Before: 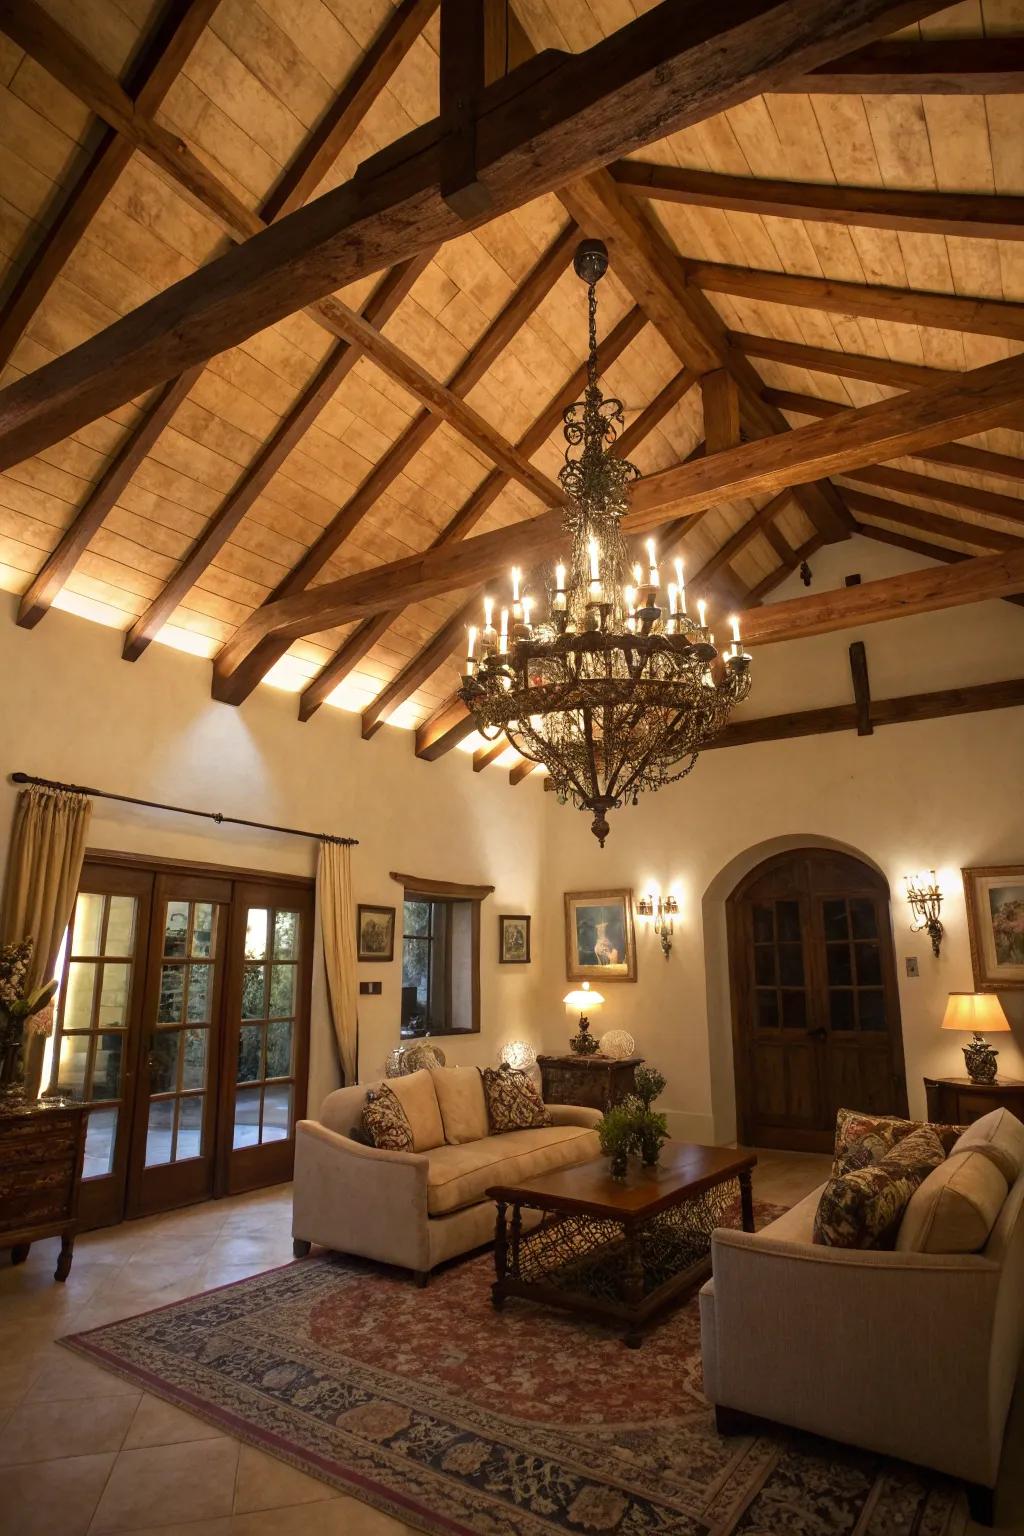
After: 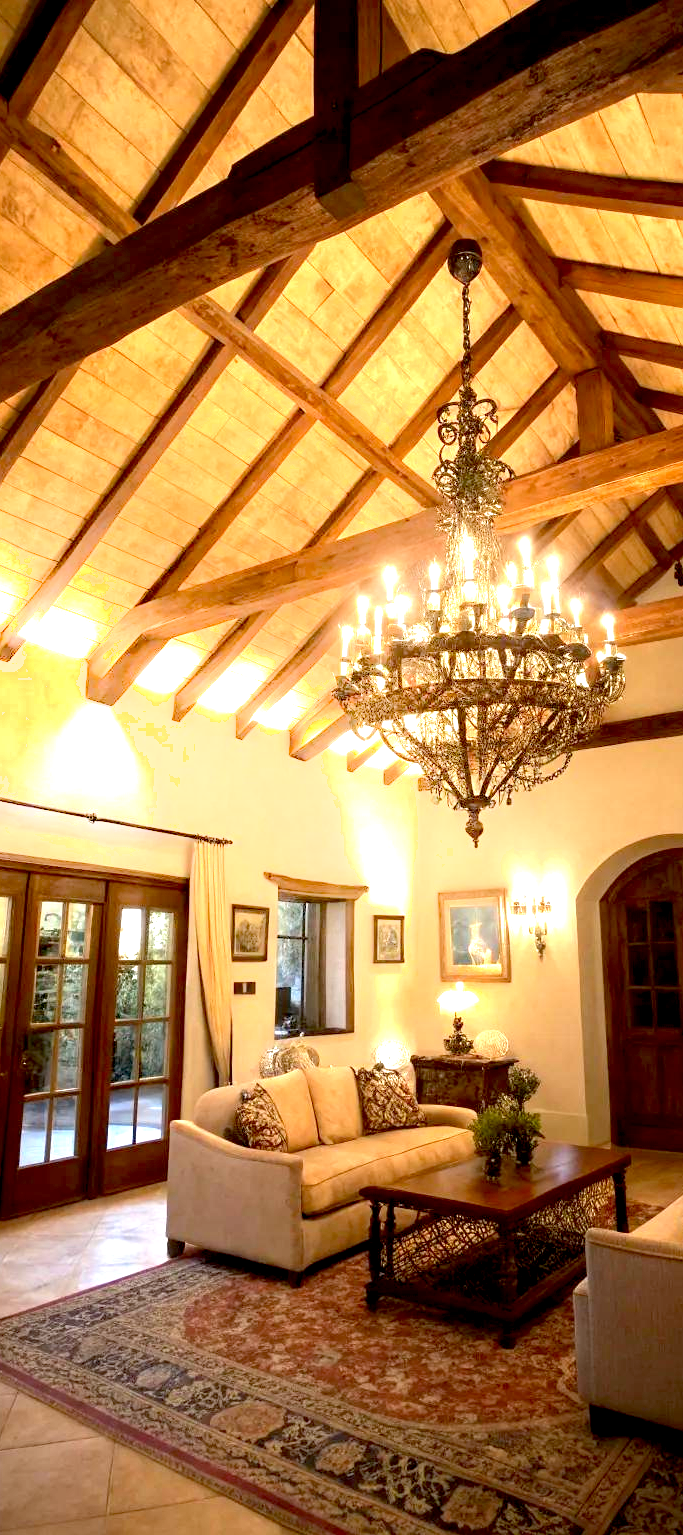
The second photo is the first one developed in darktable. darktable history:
shadows and highlights: shadows -39.94, highlights 64.05, soften with gaussian
exposure: black level correction 0.009, exposure 1.433 EV, compensate highlight preservation false
crop and rotate: left 12.37%, right 20.855%
